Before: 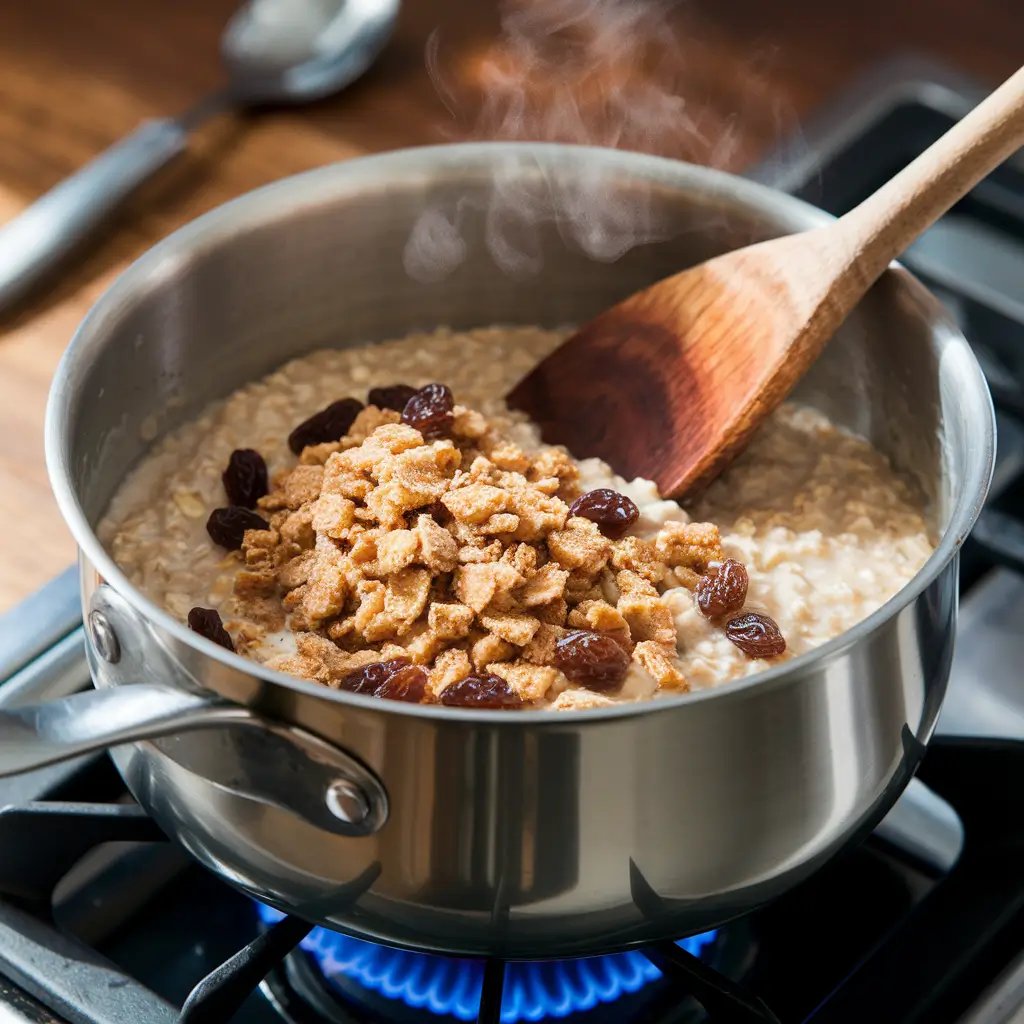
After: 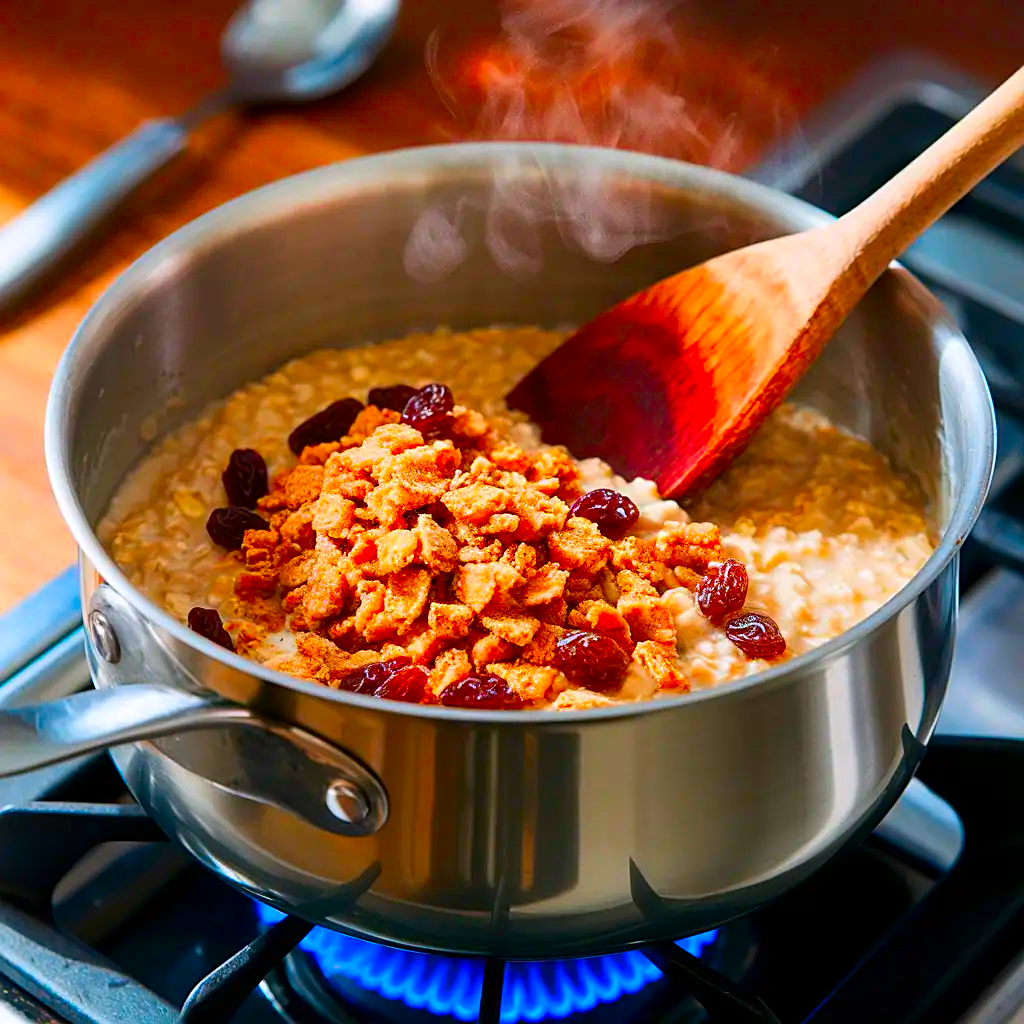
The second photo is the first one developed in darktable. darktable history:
sharpen: on, module defaults
color correction: highlights a* 1.59, highlights b* -1.7, saturation 2.48
